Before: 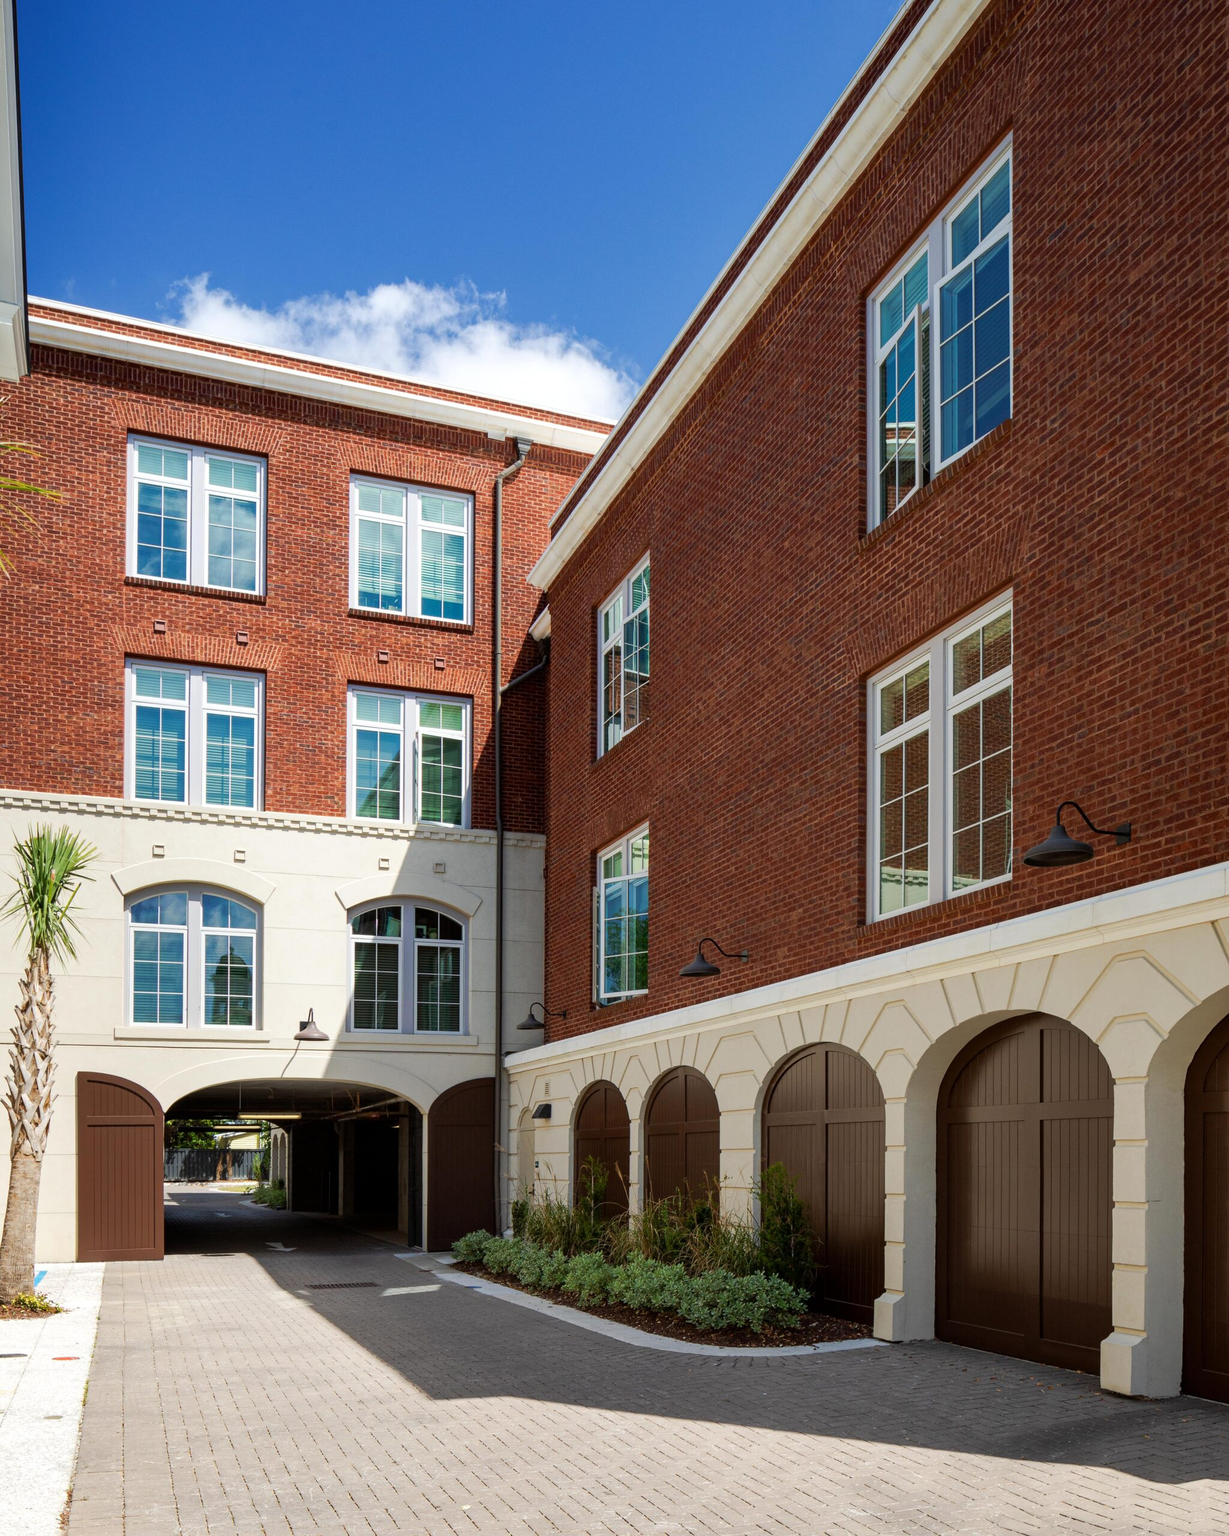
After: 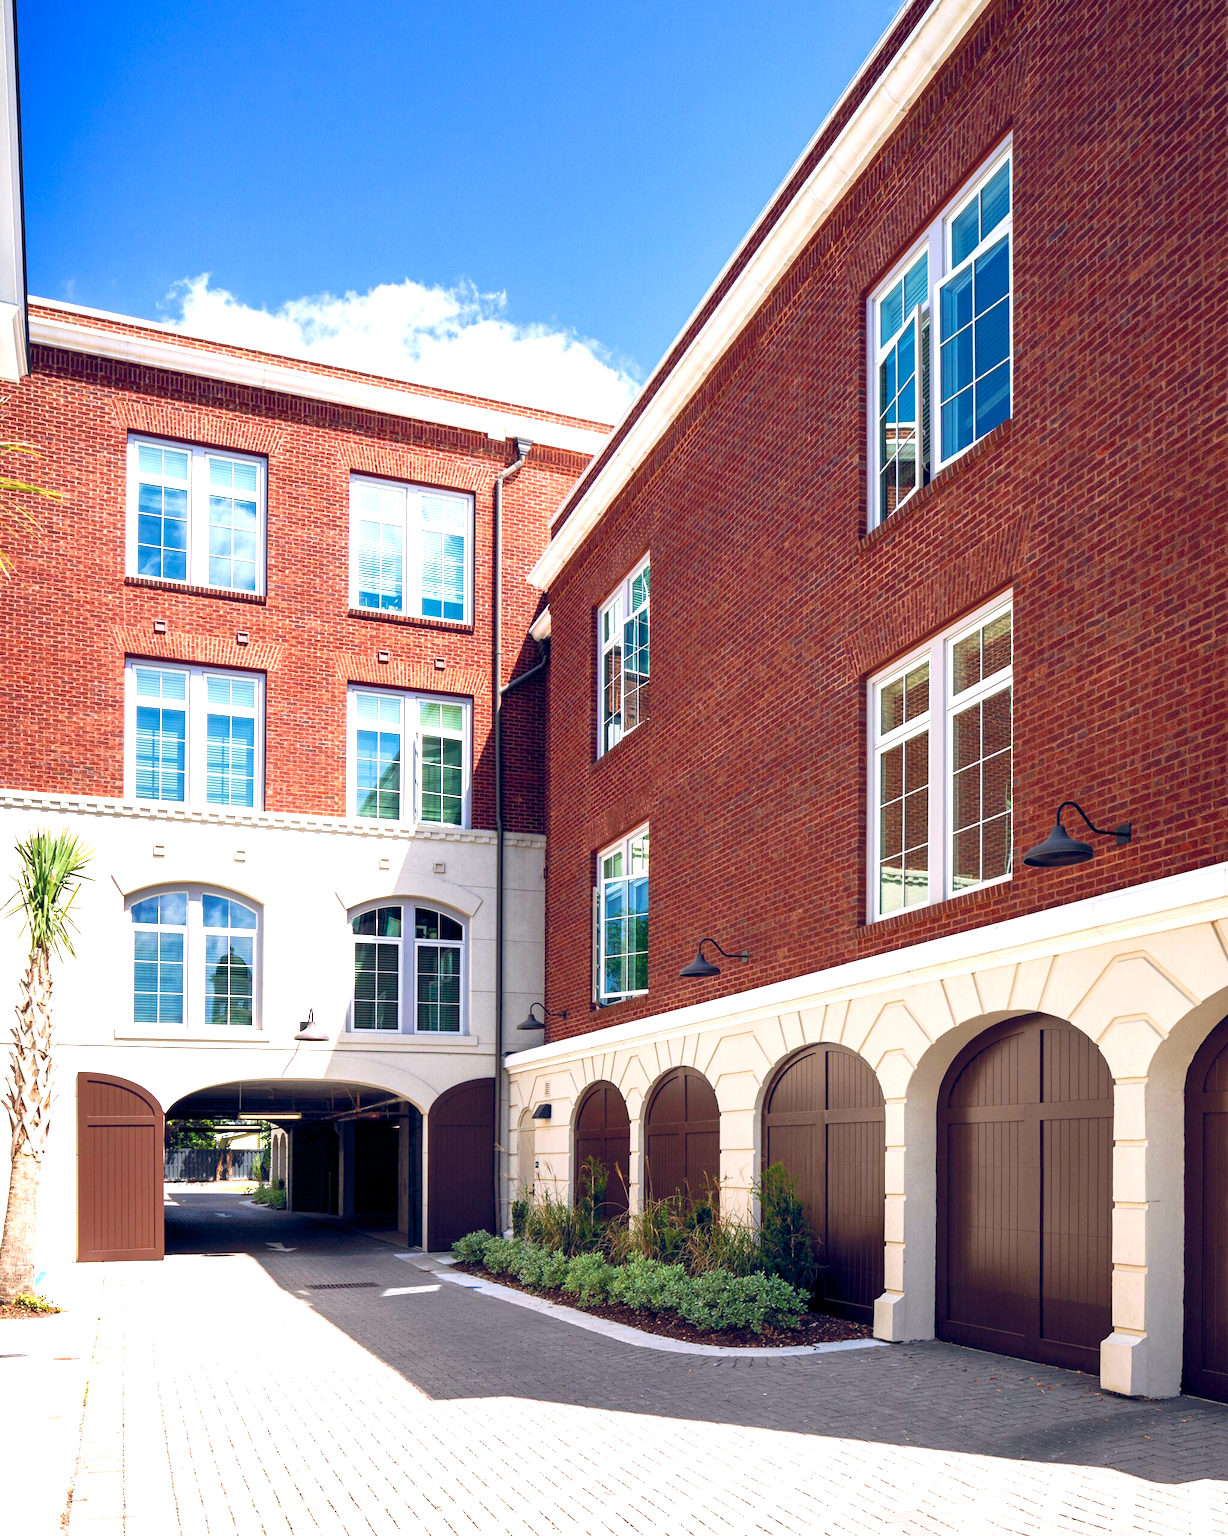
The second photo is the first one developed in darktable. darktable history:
exposure: black level correction 0, exposure 1 EV, compensate highlight preservation false
color balance rgb: highlights gain › chroma 1.552%, highlights gain › hue 311.81°, global offset › chroma 0.242%, global offset › hue 258.2°, perceptual saturation grading › global saturation 20%, perceptual saturation grading › highlights -25.669%, perceptual saturation grading › shadows 25.101%, perceptual brilliance grading › highlights 2.865%, global vibrance 5.763%
